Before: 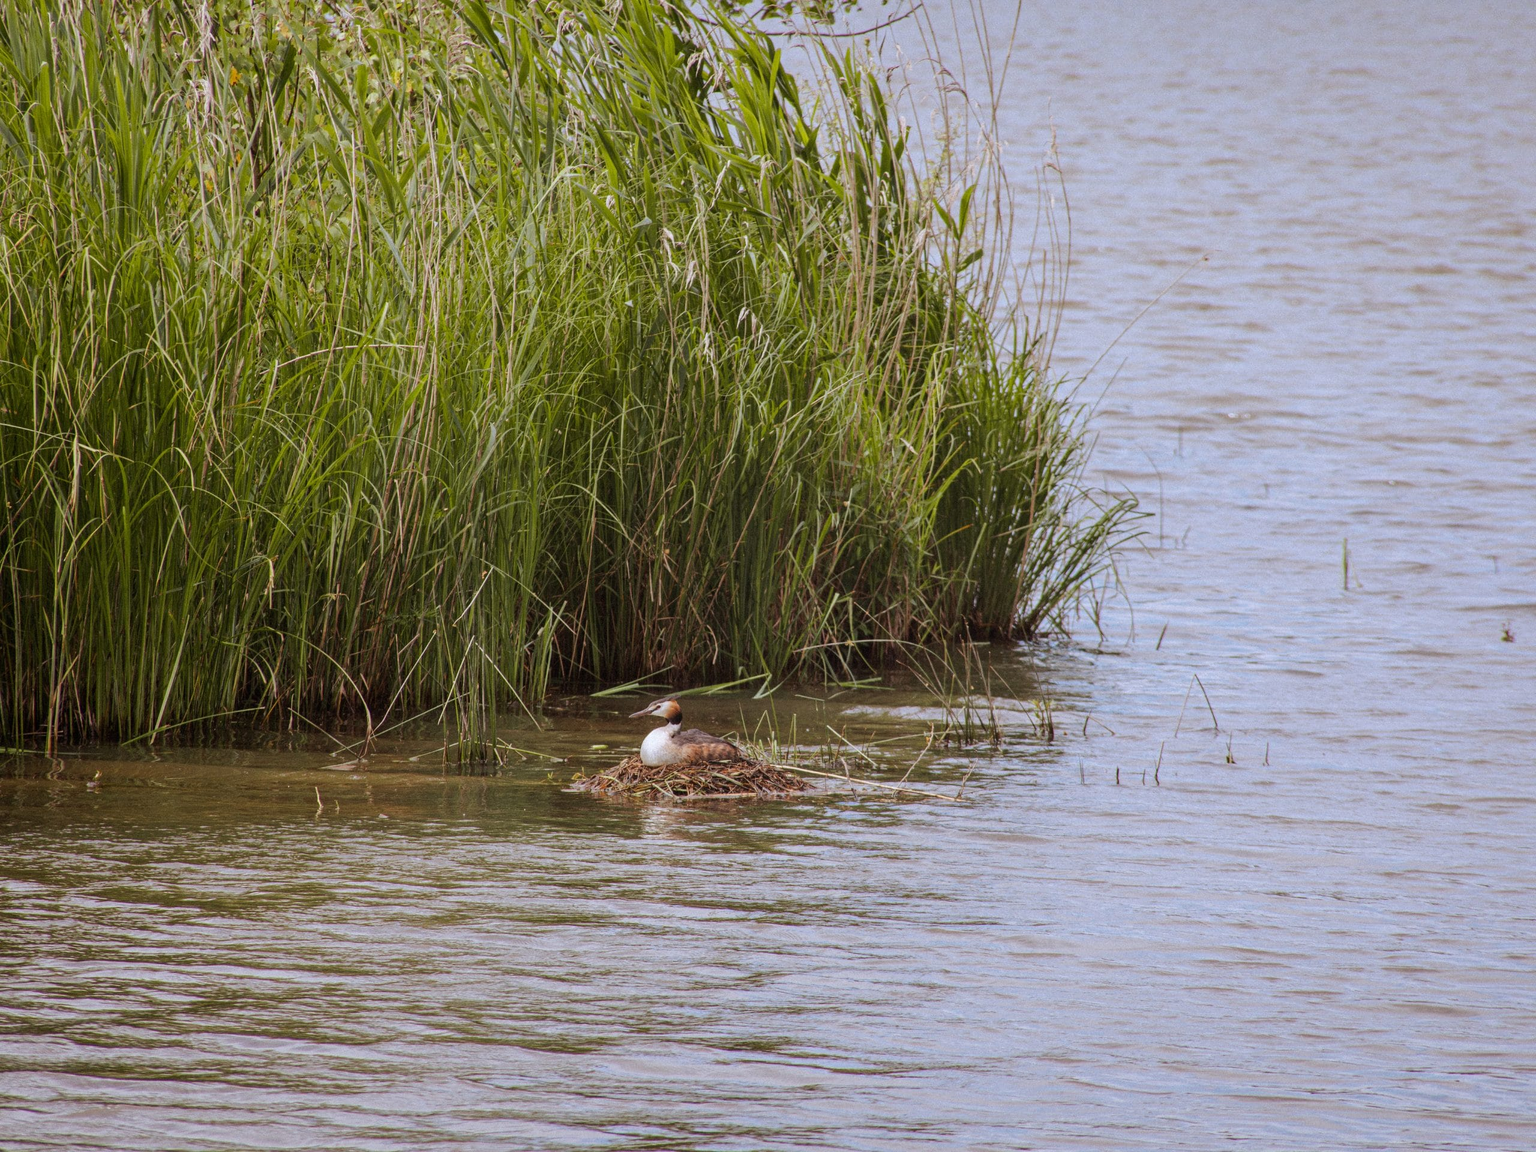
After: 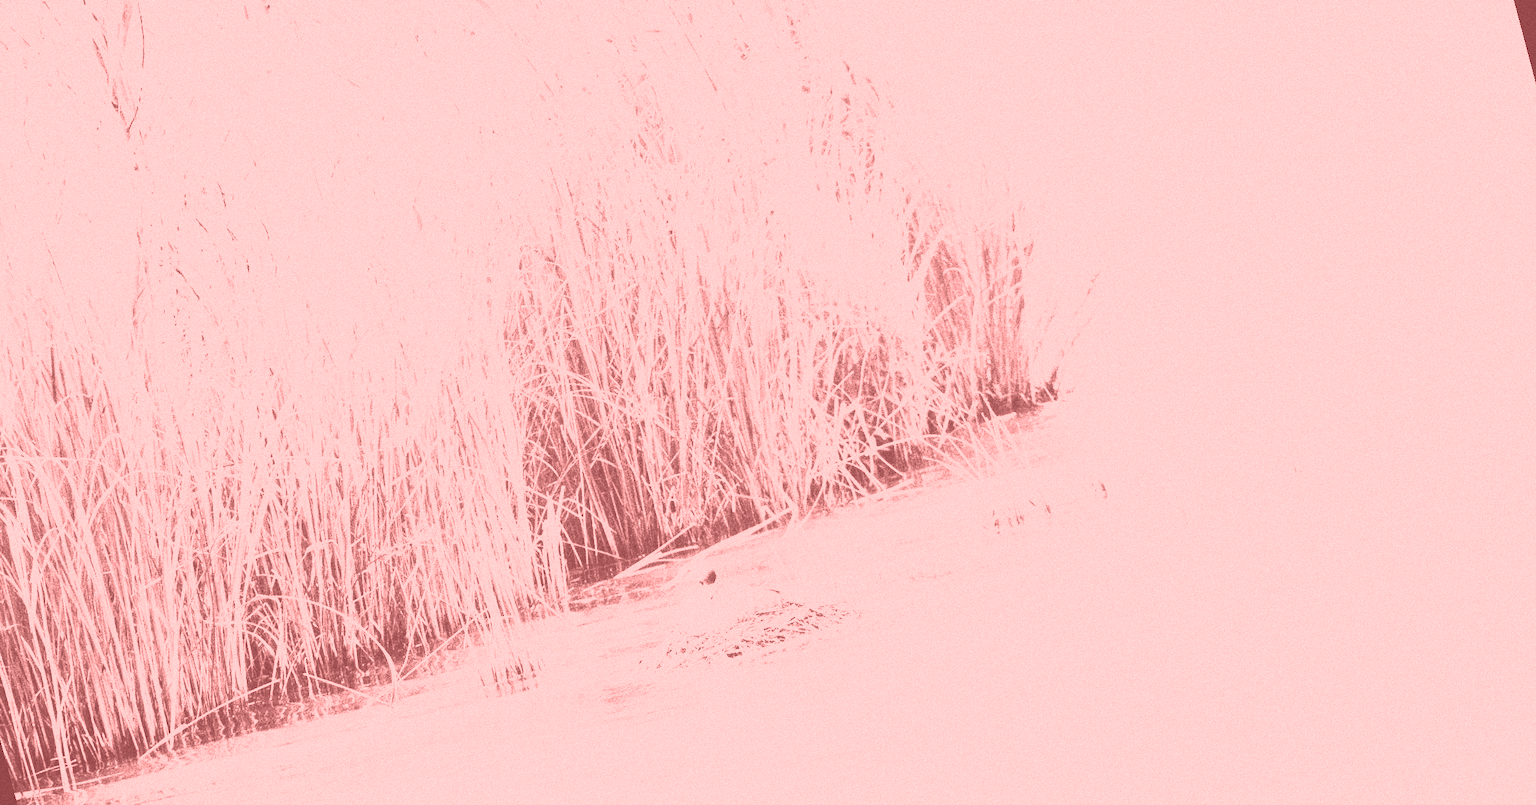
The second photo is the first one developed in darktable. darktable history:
exposure: black level correction 0.001, exposure 1.822 EV, compensate exposure bias true, compensate highlight preservation false
rotate and perspective: rotation -14.8°, crop left 0.1, crop right 0.903, crop top 0.25, crop bottom 0.748
colorize: saturation 51%, source mix 50.67%, lightness 50.67%
grain: mid-tones bias 0%
tone curve: curves: ch0 [(0, 0) (0.003, 0.022) (0.011, 0.025) (0.025, 0.032) (0.044, 0.055) (0.069, 0.089) (0.1, 0.133) (0.136, 0.18) (0.177, 0.231) (0.224, 0.291) (0.277, 0.35) (0.335, 0.42) (0.399, 0.496) (0.468, 0.561) (0.543, 0.632) (0.623, 0.706) (0.709, 0.783) (0.801, 0.865) (0.898, 0.947) (1, 1)], preserve colors none
rgb curve: curves: ch0 [(0, 0) (0.21, 0.15) (0.24, 0.21) (0.5, 0.75) (0.75, 0.96) (0.89, 0.99) (1, 1)]; ch1 [(0, 0.02) (0.21, 0.13) (0.25, 0.2) (0.5, 0.67) (0.75, 0.9) (0.89, 0.97) (1, 1)]; ch2 [(0, 0.02) (0.21, 0.13) (0.25, 0.2) (0.5, 0.67) (0.75, 0.9) (0.89, 0.97) (1, 1)], compensate middle gray true
contrast brightness saturation: contrast 0.43, brightness 0.56, saturation -0.19
local contrast: highlights 100%, shadows 100%, detail 120%, midtone range 0.2
